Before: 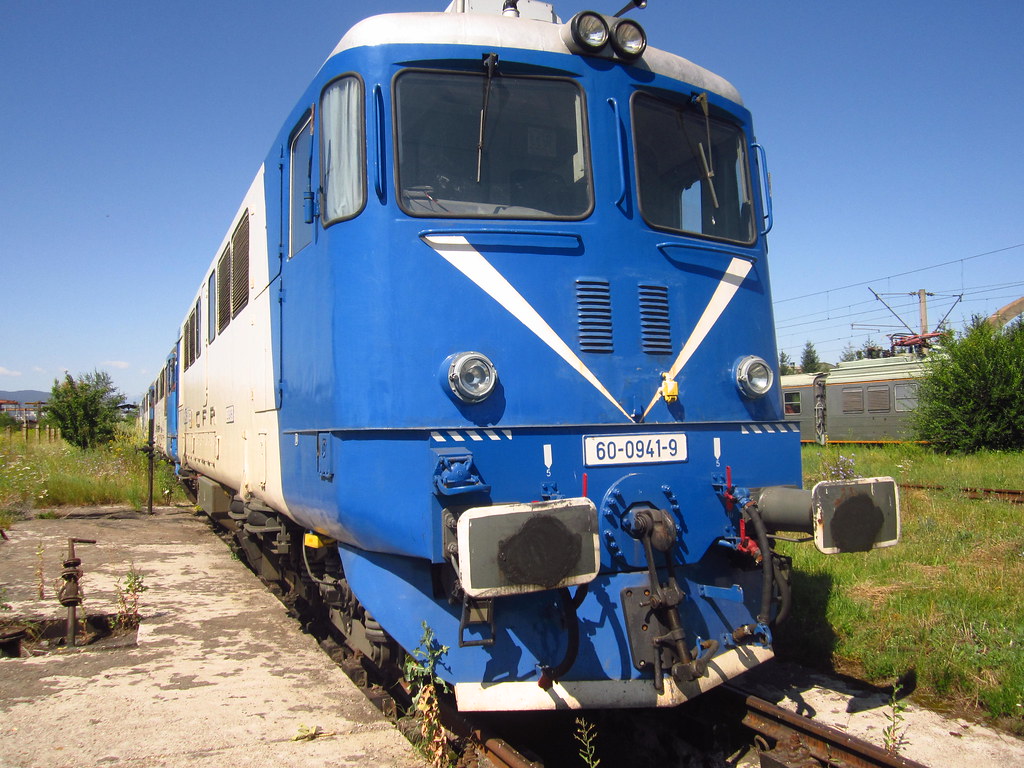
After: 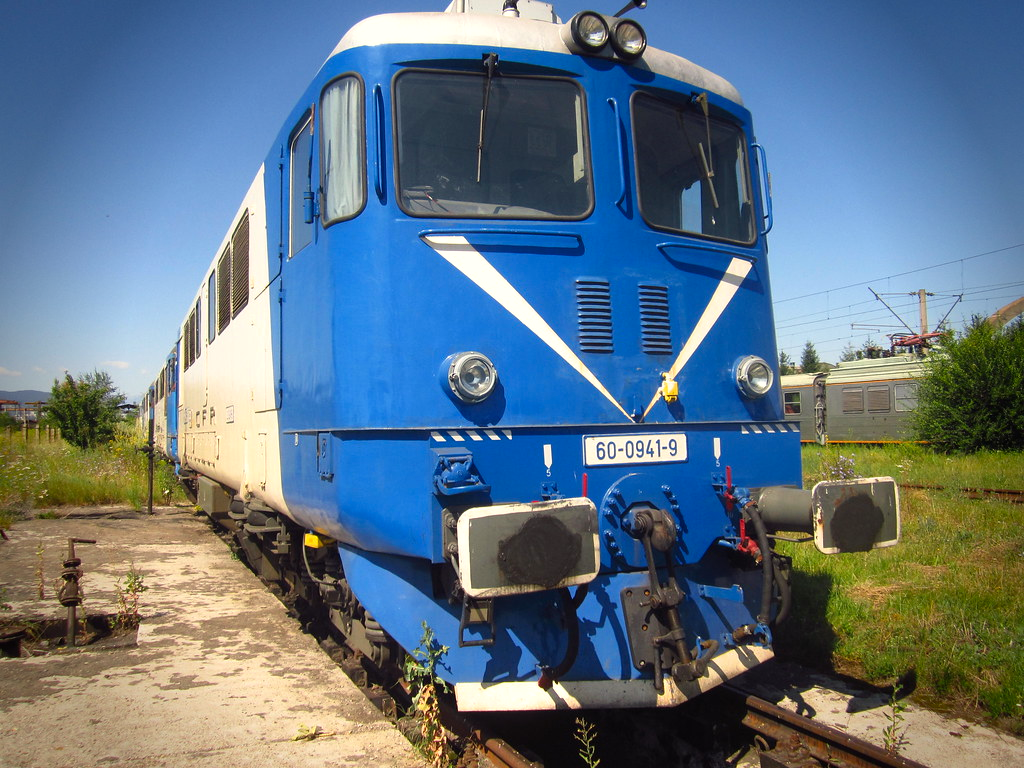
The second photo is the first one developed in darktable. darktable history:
vignetting: fall-off start 77.2%, fall-off radius 28.1%, saturation 0.041, width/height ratio 0.979
color balance rgb: highlights gain › luminance 6.312%, highlights gain › chroma 2.561%, highlights gain › hue 87.1°, perceptual saturation grading › global saturation 0.848%, global vibrance 20%
